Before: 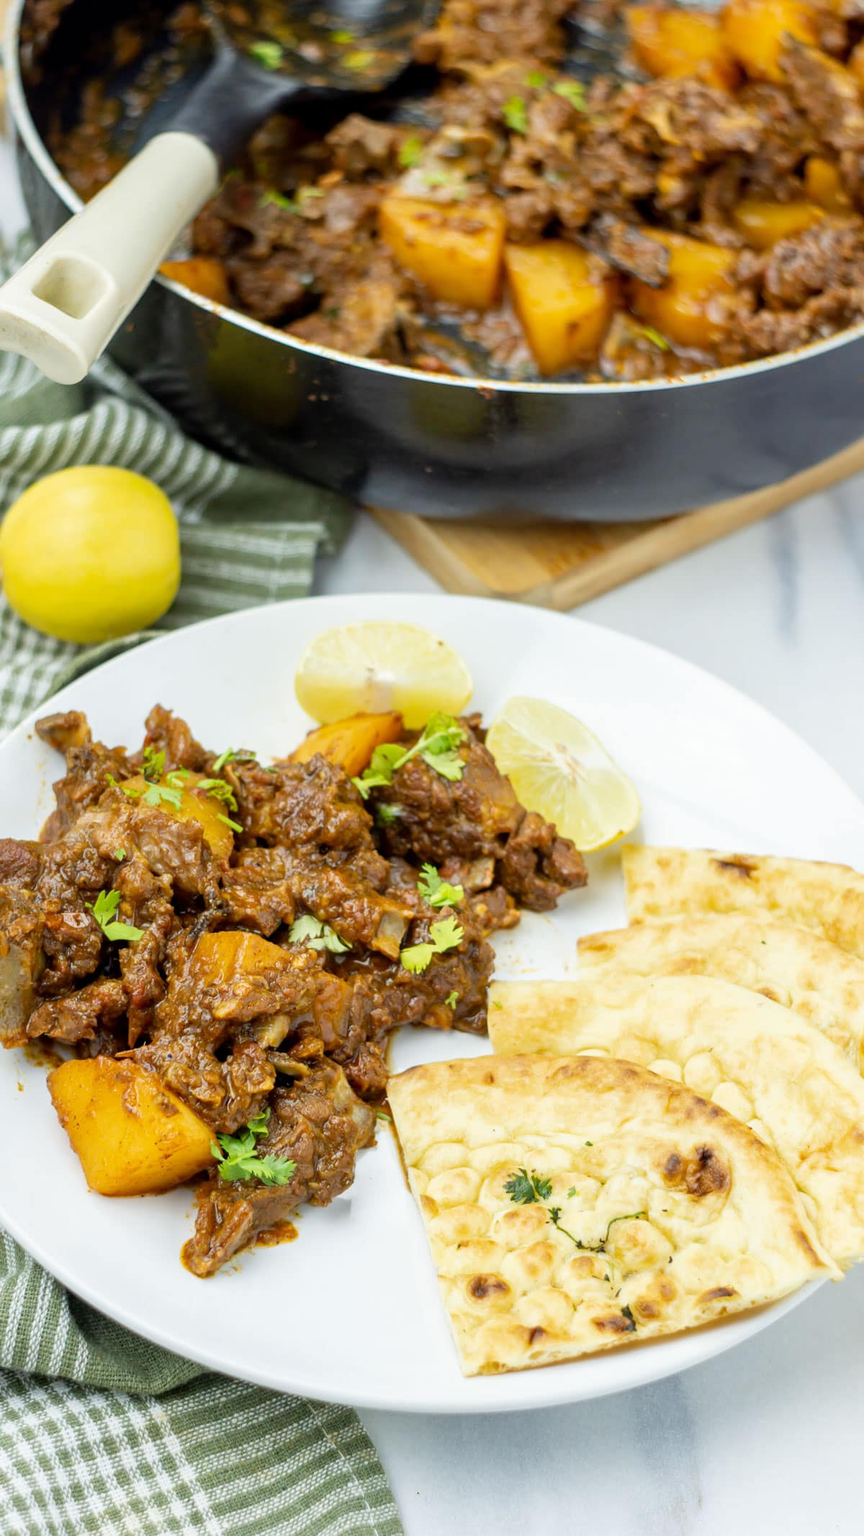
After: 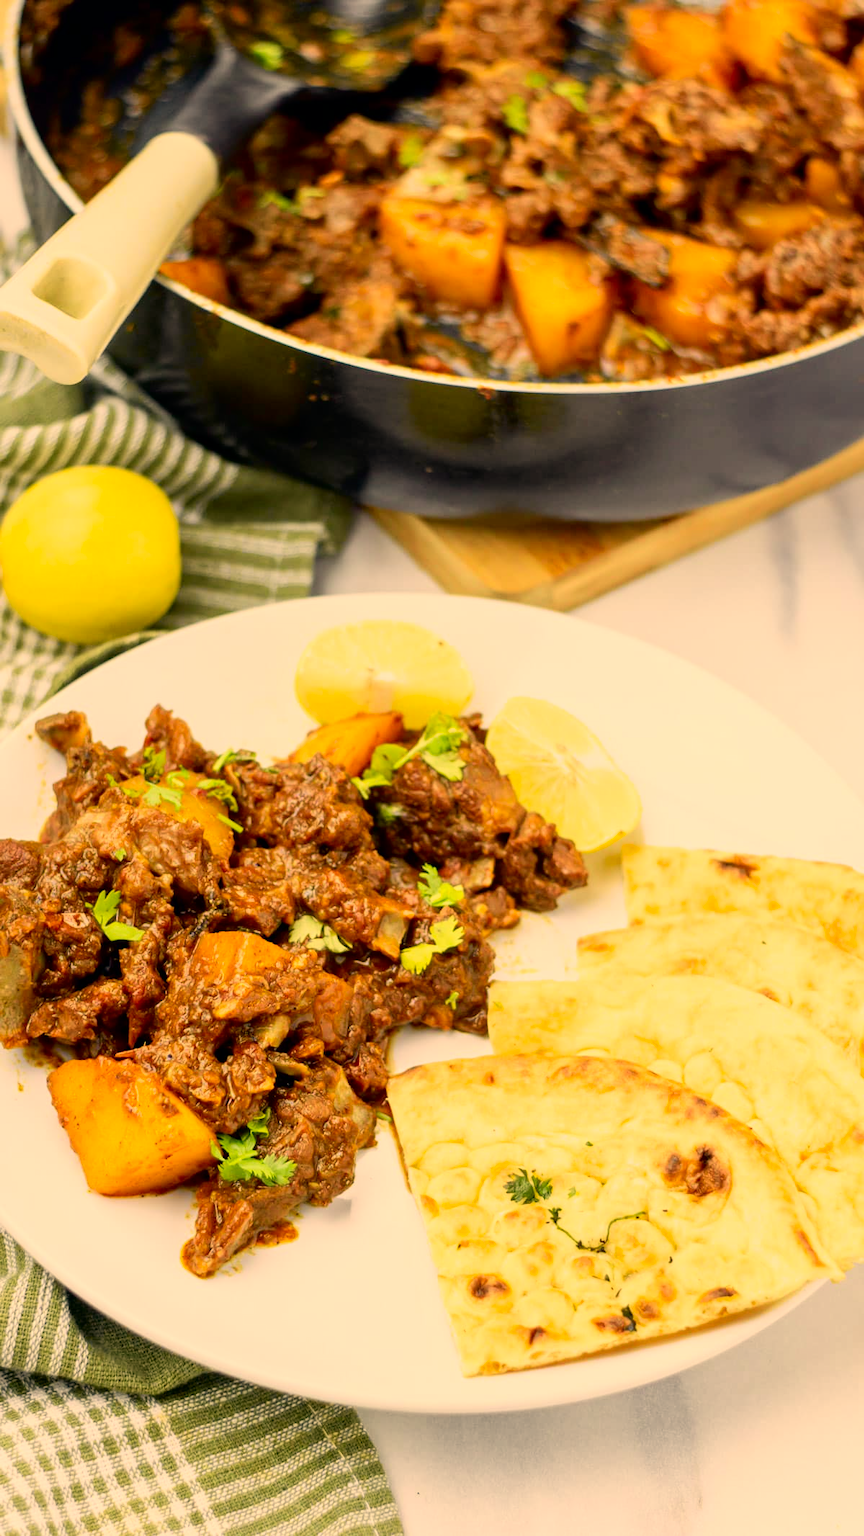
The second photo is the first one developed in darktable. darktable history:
color correction: highlights a* 14.89, highlights b* 31.33
tone curve: curves: ch0 [(0, 0) (0.058, 0.027) (0.214, 0.183) (0.304, 0.288) (0.522, 0.549) (0.658, 0.7) (0.741, 0.775) (0.844, 0.866) (0.986, 0.957)]; ch1 [(0, 0) (0.172, 0.123) (0.312, 0.296) (0.437, 0.429) (0.471, 0.469) (0.502, 0.5) (0.513, 0.515) (0.572, 0.603) (0.617, 0.653) (0.68, 0.724) (0.889, 0.924) (1, 1)]; ch2 [(0, 0) (0.411, 0.424) (0.489, 0.49) (0.502, 0.5) (0.517, 0.519) (0.549, 0.578) (0.604, 0.628) (0.693, 0.686) (1, 1)], color space Lab, independent channels, preserve colors none
